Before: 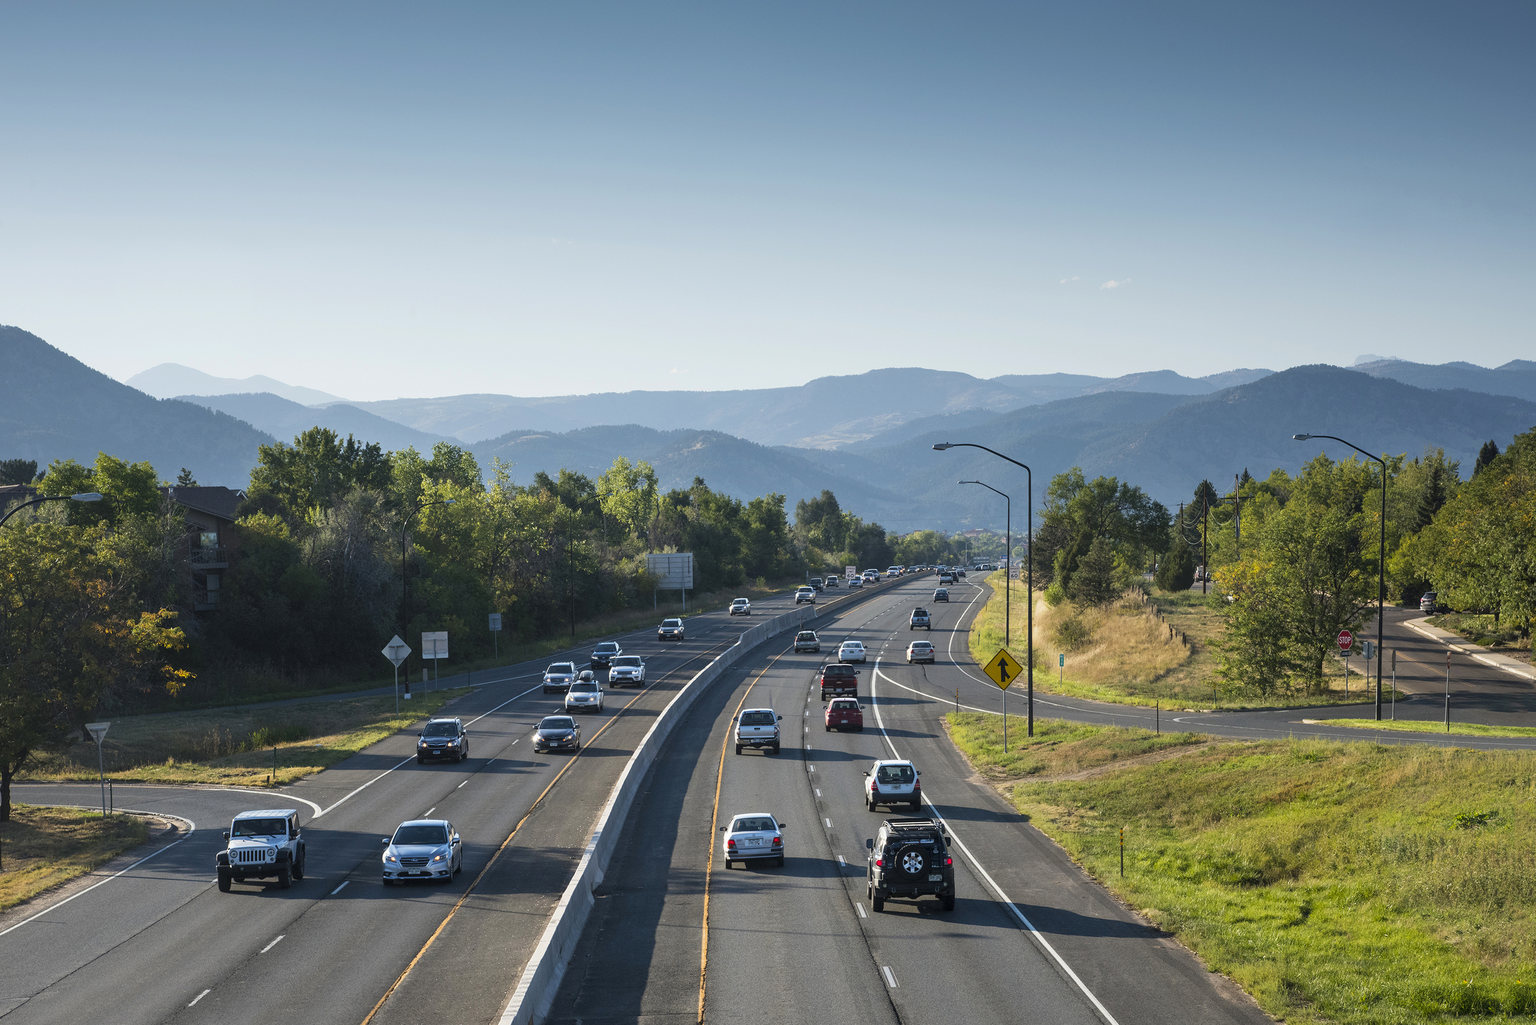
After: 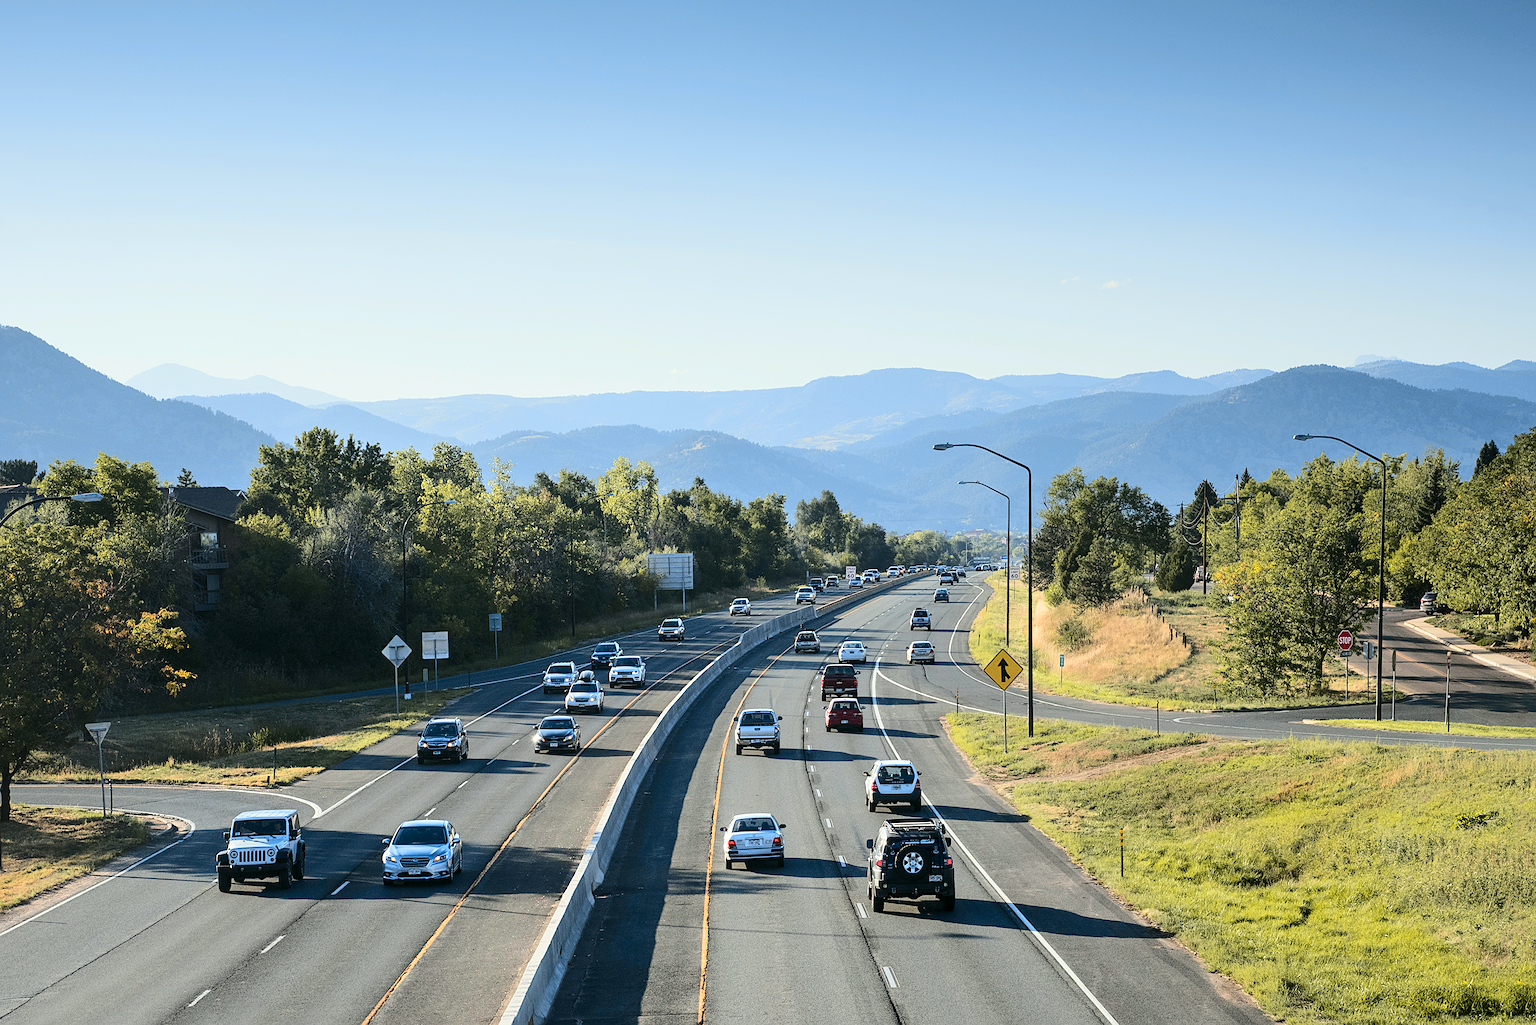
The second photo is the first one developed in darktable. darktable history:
sharpen: on, module defaults
tone curve: curves: ch0 [(0, 0) (0.21, 0.21) (0.43, 0.586) (0.65, 0.793) (1, 1)]; ch1 [(0, 0) (0.382, 0.447) (0.492, 0.484) (0.544, 0.547) (0.583, 0.578) (0.599, 0.595) (0.67, 0.673) (1, 1)]; ch2 [(0, 0) (0.411, 0.382) (0.492, 0.5) (0.531, 0.534) (0.56, 0.573) (0.599, 0.602) (0.696, 0.693) (1, 1)], color space Lab, independent channels, preserve colors none
